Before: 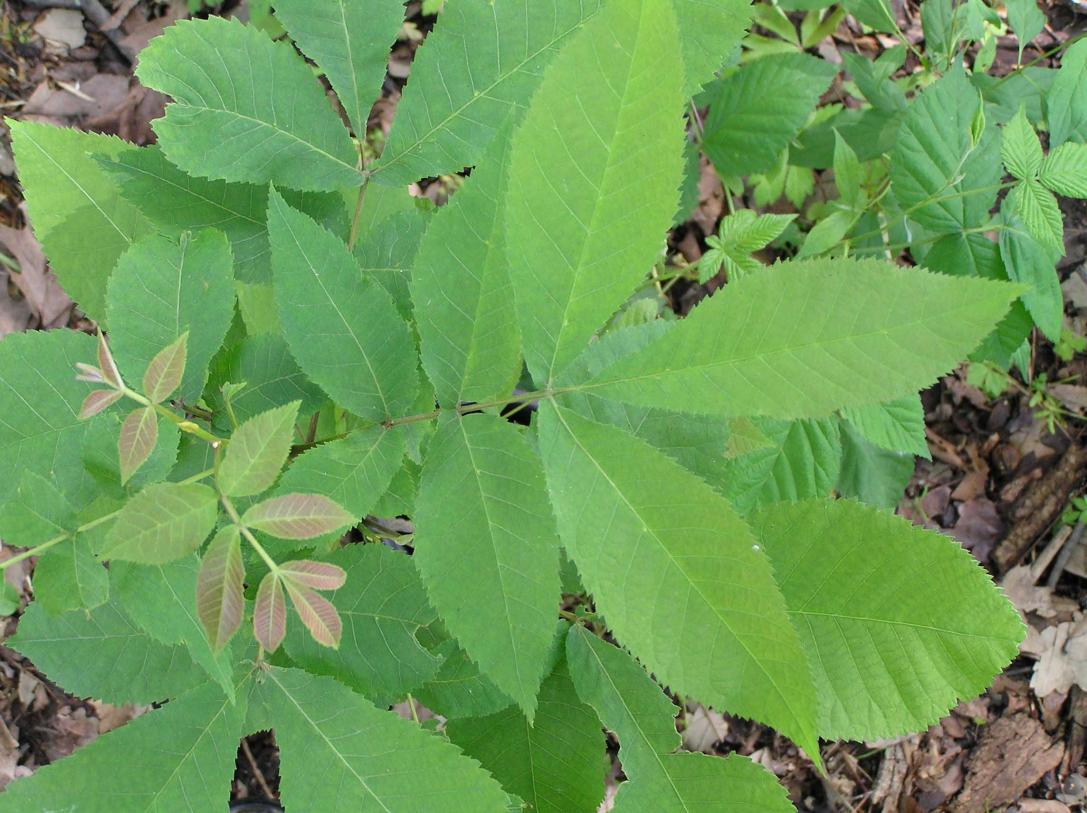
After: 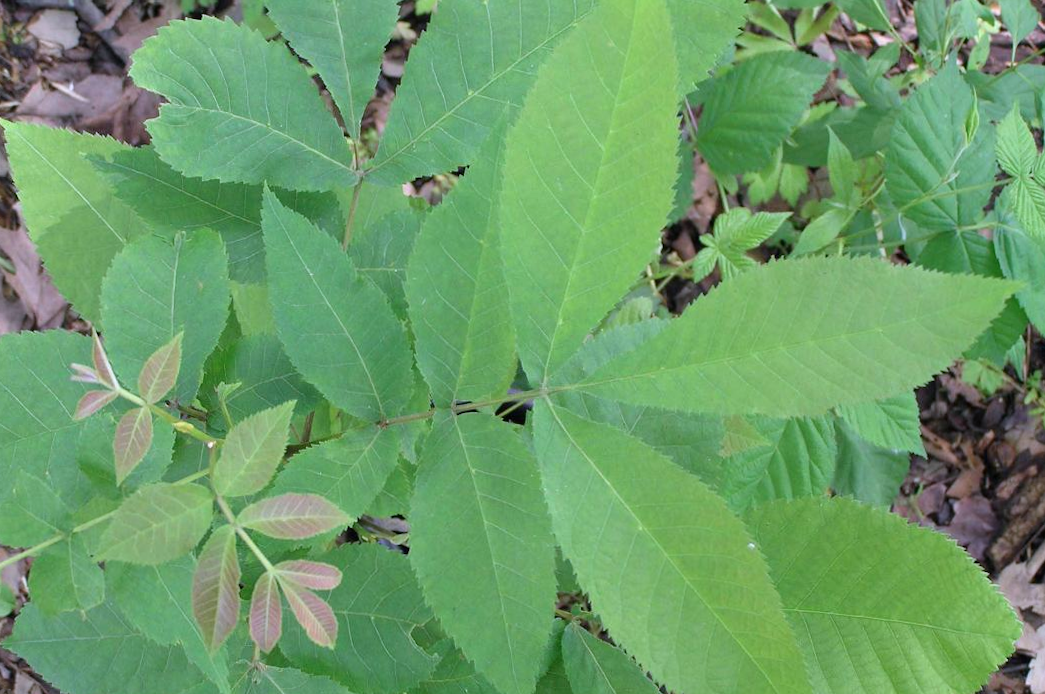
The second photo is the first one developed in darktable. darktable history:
color calibration: illuminant custom, x 0.363, y 0.385, temperature 4528.03 K
crop and rotate: angle 0.2°, left 0.275%, right 3.127%, bottom 14.18%
